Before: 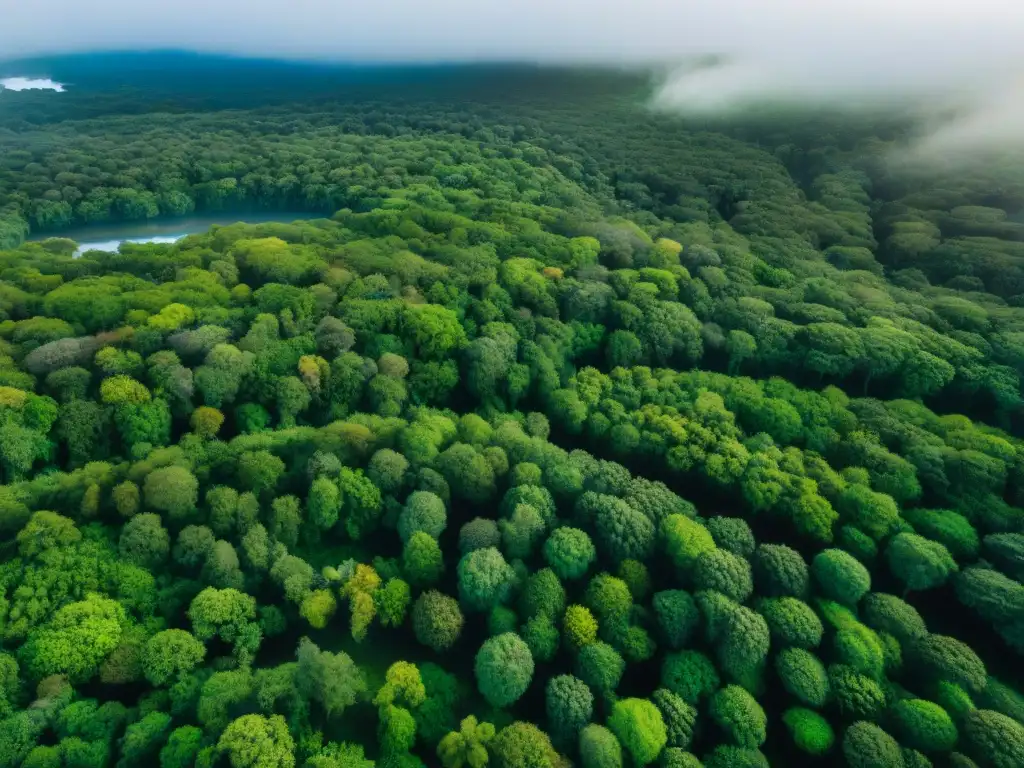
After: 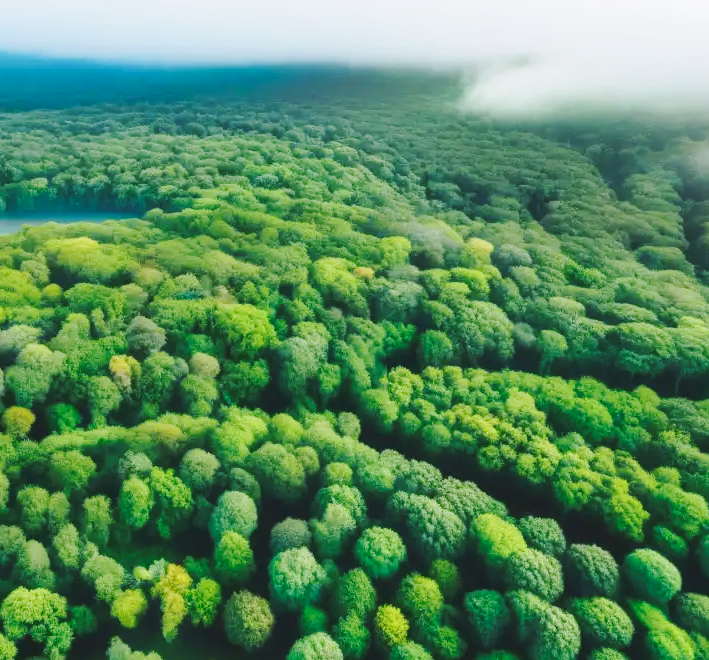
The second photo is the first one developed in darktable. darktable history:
base curve: curves: ch0 [(0, 0.007) (0.028, 0.063) (0.121, 0.311) (0.46, 0.743) (0.859, 0.957) (1, 1)], preserve colors none
crop: left 18.514%, right 12.163%, bottom 13.978%
